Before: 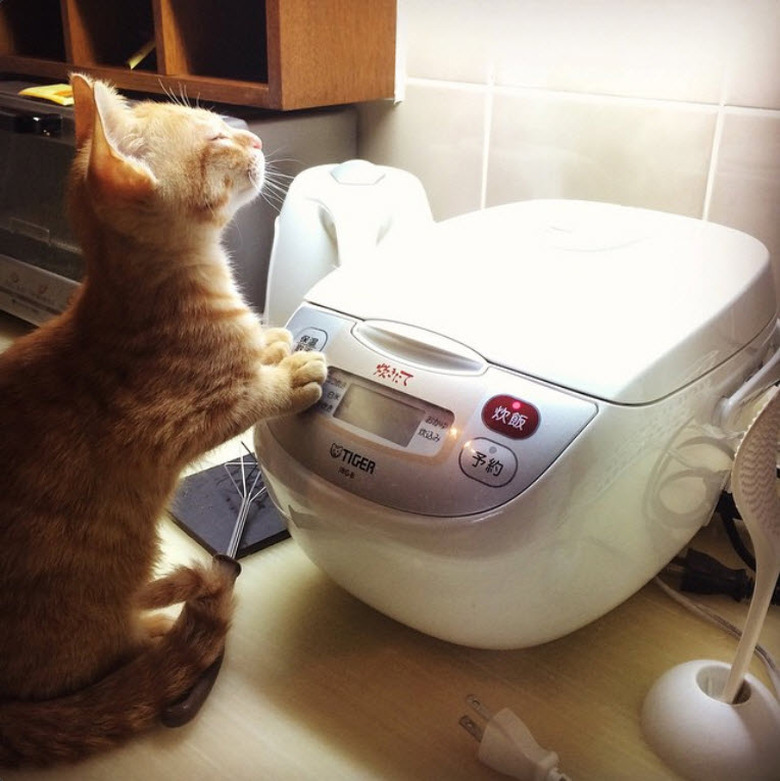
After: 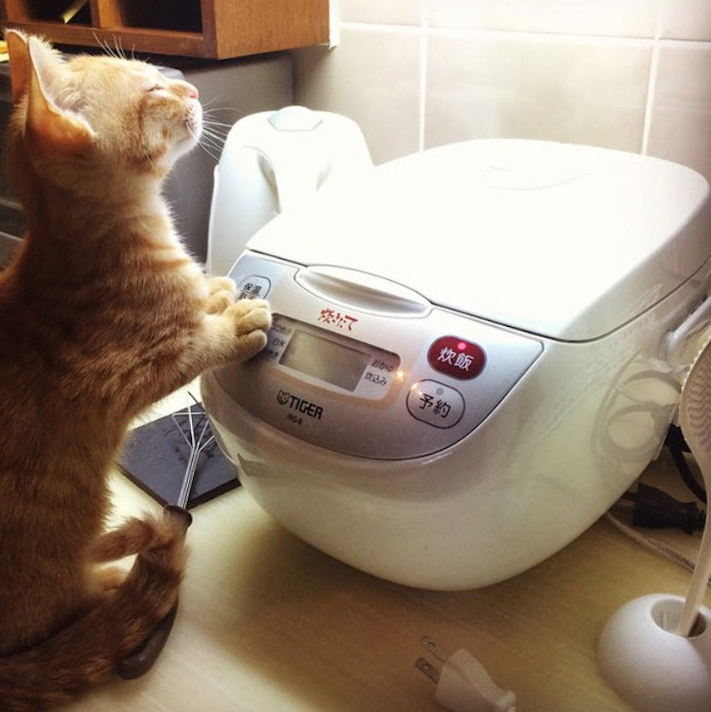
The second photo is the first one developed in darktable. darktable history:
exposure: compensate exposure bias true, compensate highlight preservation false
crop and rotate: angle 1.96°, left 5.673%, top 5.673%
